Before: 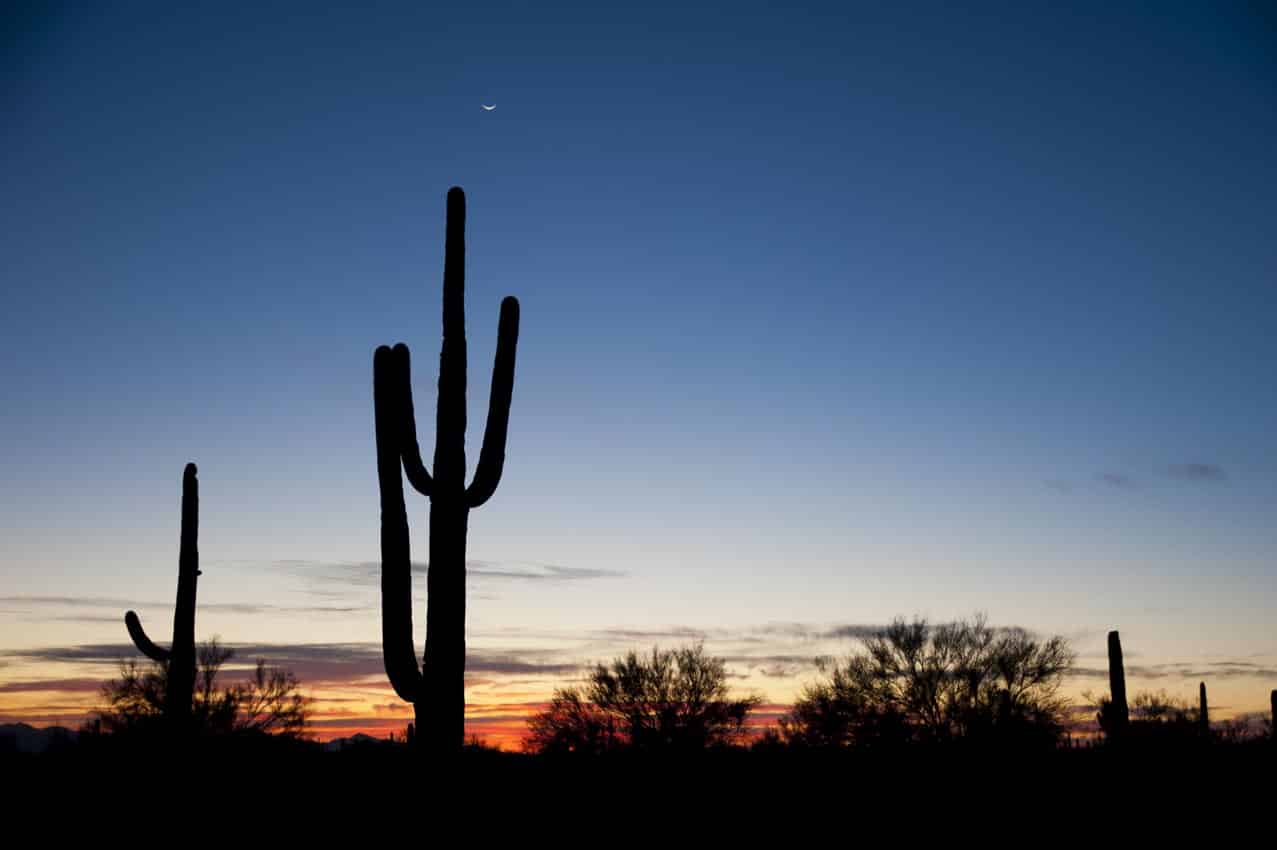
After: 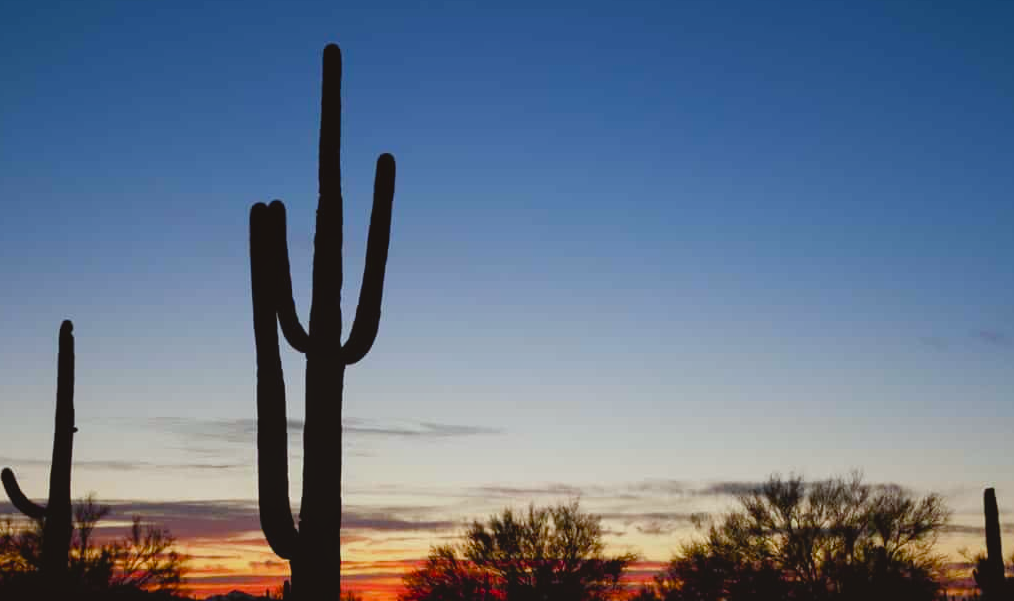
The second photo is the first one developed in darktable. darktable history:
crop: left 9.712%, top 16.928%, right 10.845%, bottom 12.332%
color balance rgb: perceptual saturation grading › global saturation 20%, perceptual saturation grading › highlights -25%, perceptual saturation grading › shadows 25%
color correction: highlights a* -2.73, highlights b* -2.09, shadows a* 2.41, shadows b* 2.73
local contrast: highlights 68%, shadows 68%, detail 82%, midtone range 0.325
